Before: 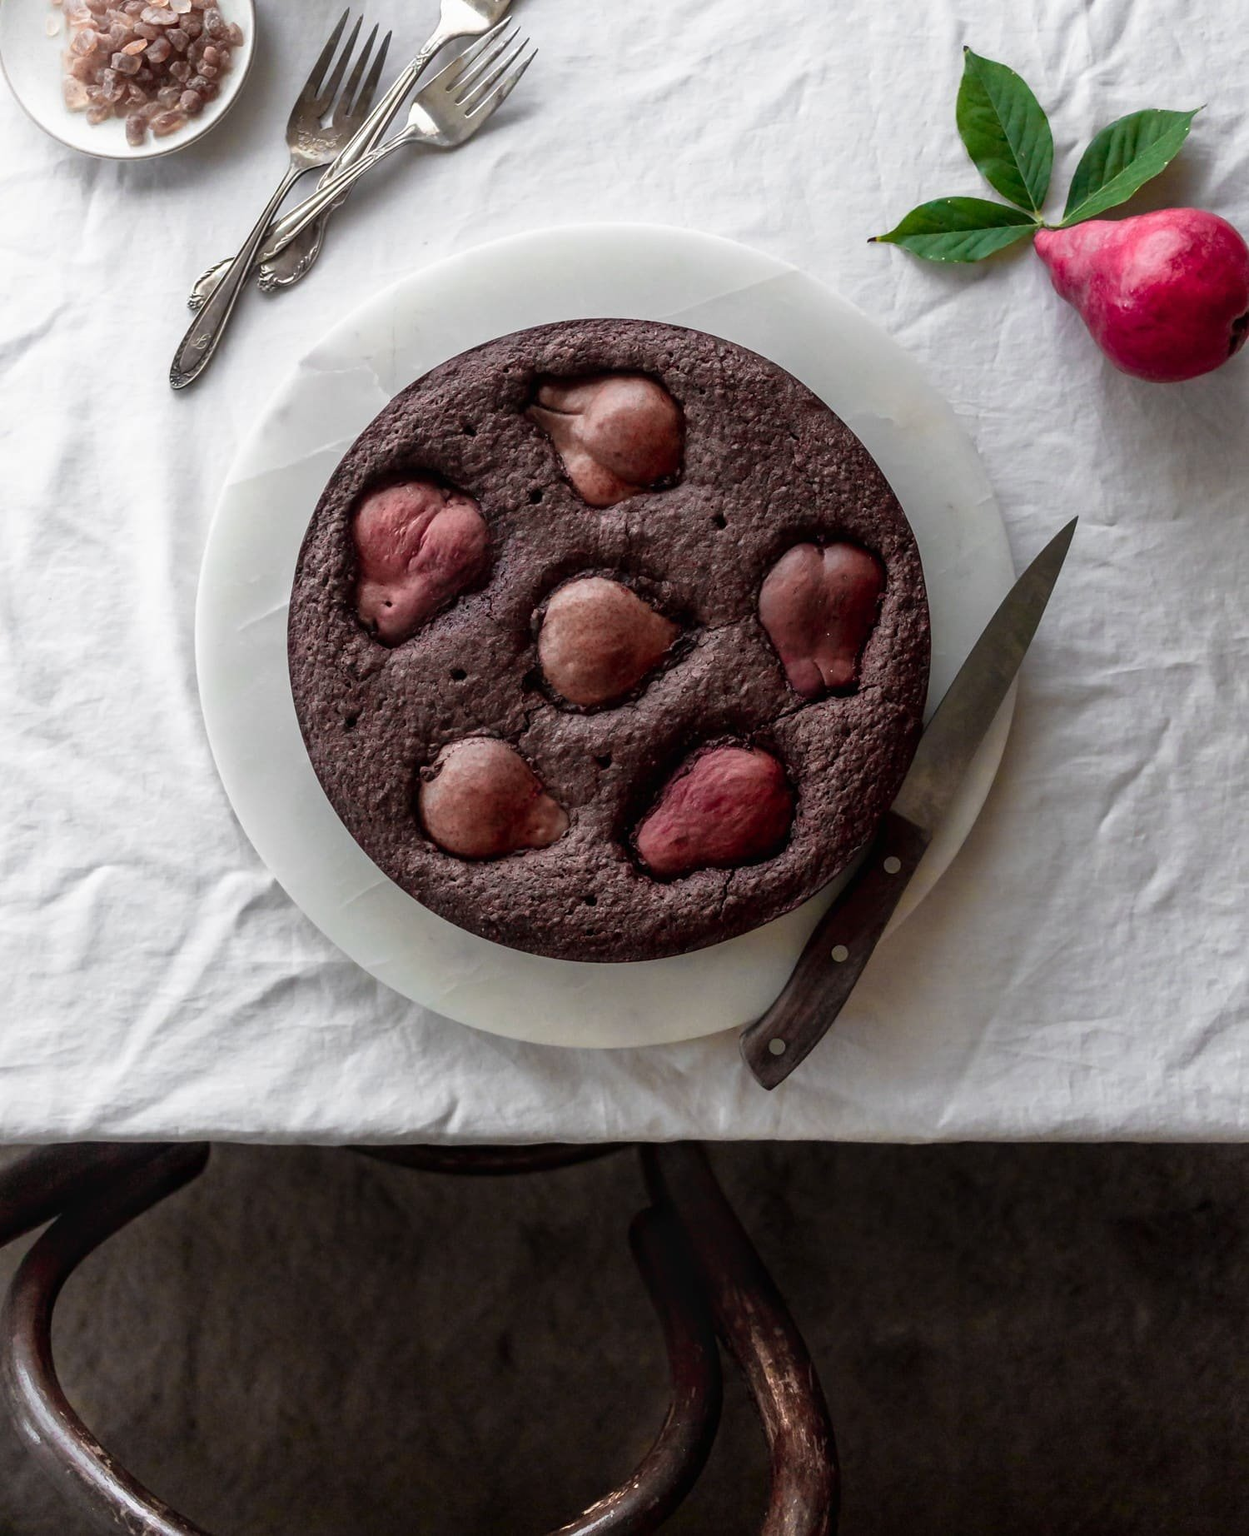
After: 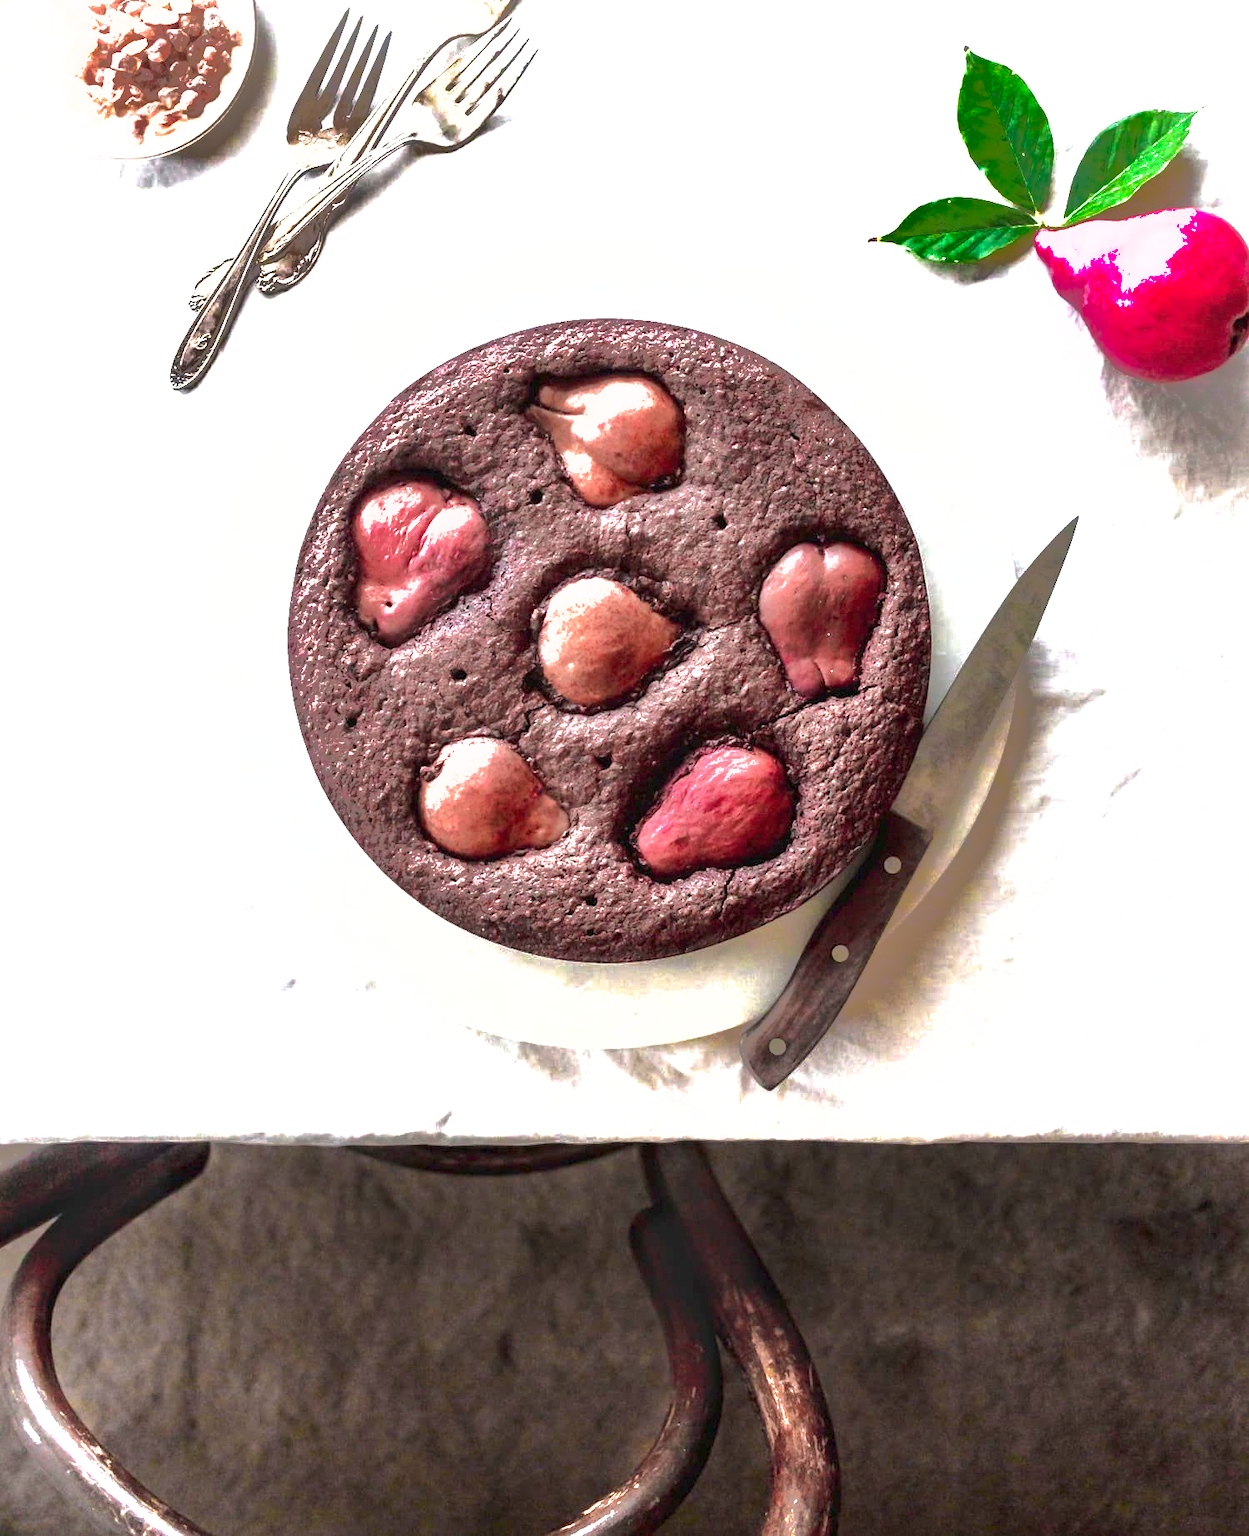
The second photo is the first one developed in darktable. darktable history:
exposure: exposure 2.201 EV, compensate highlight preservation false
shadows and highlights: shadows 25.43, highlights -69.06
